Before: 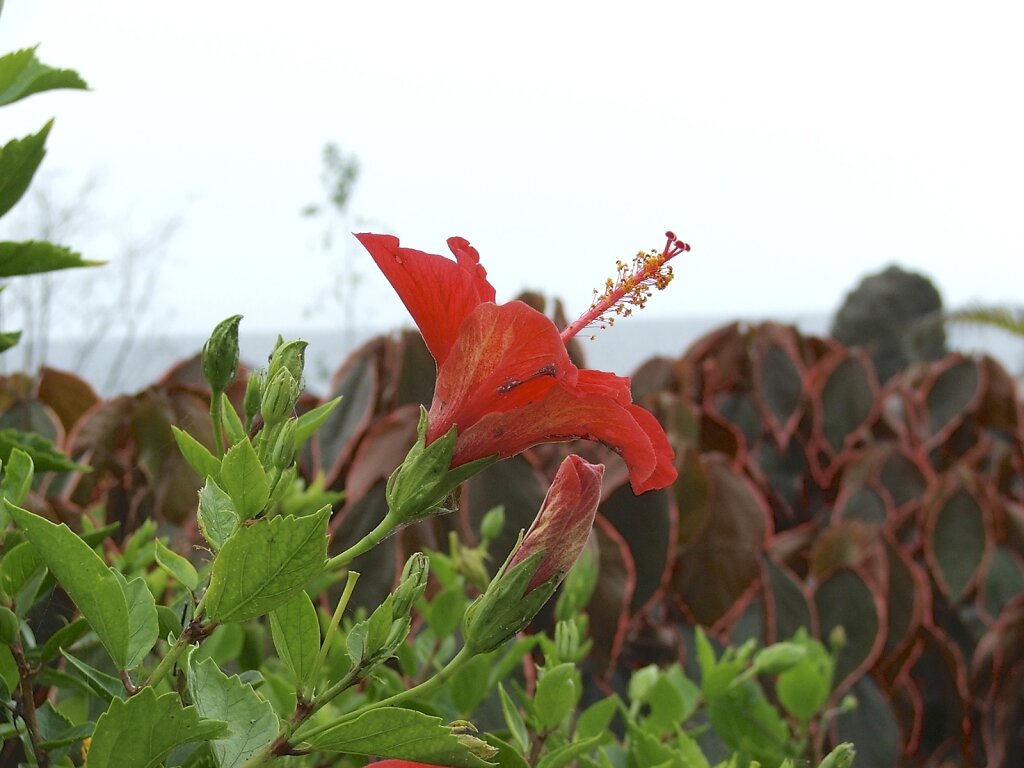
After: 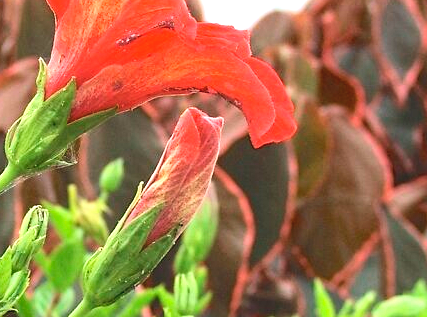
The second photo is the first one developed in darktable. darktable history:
tone curve: curves: ch0 [(0.016, 0.023) (0.248, 0.252) (0.732, 0.797) (1, 1)]
crop: left 37.278%, top 45.298%, right 20.503%, bottom 13.397%
exposure: black level correction -0.002, exposure 1.355 EV, compensate highlight preservation false
